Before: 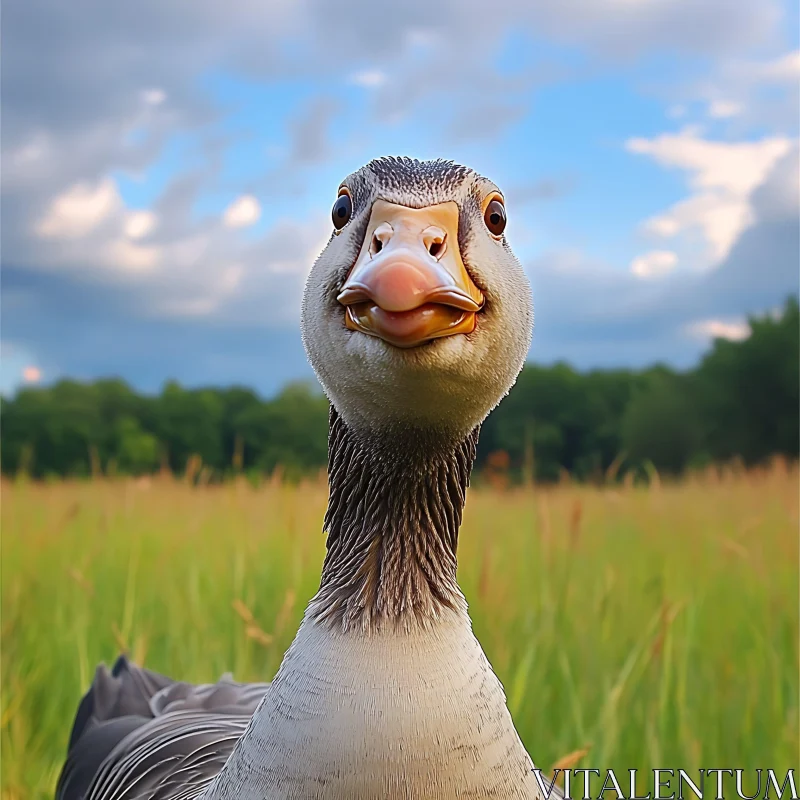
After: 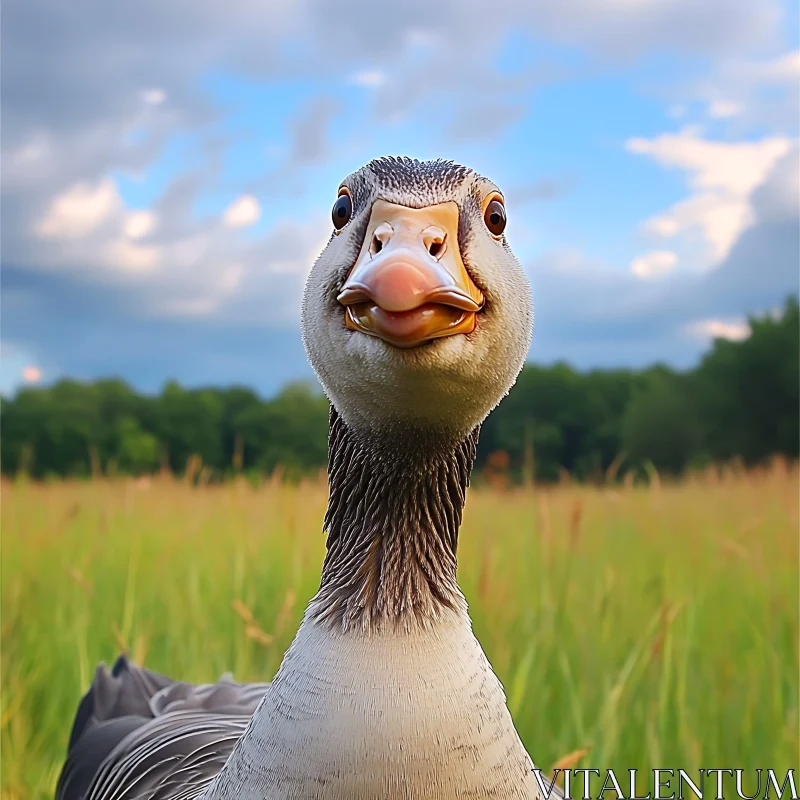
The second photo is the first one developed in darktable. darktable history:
contrast brightness saturation: contrast 0.1, brightness 0.025, saturation 0.021
